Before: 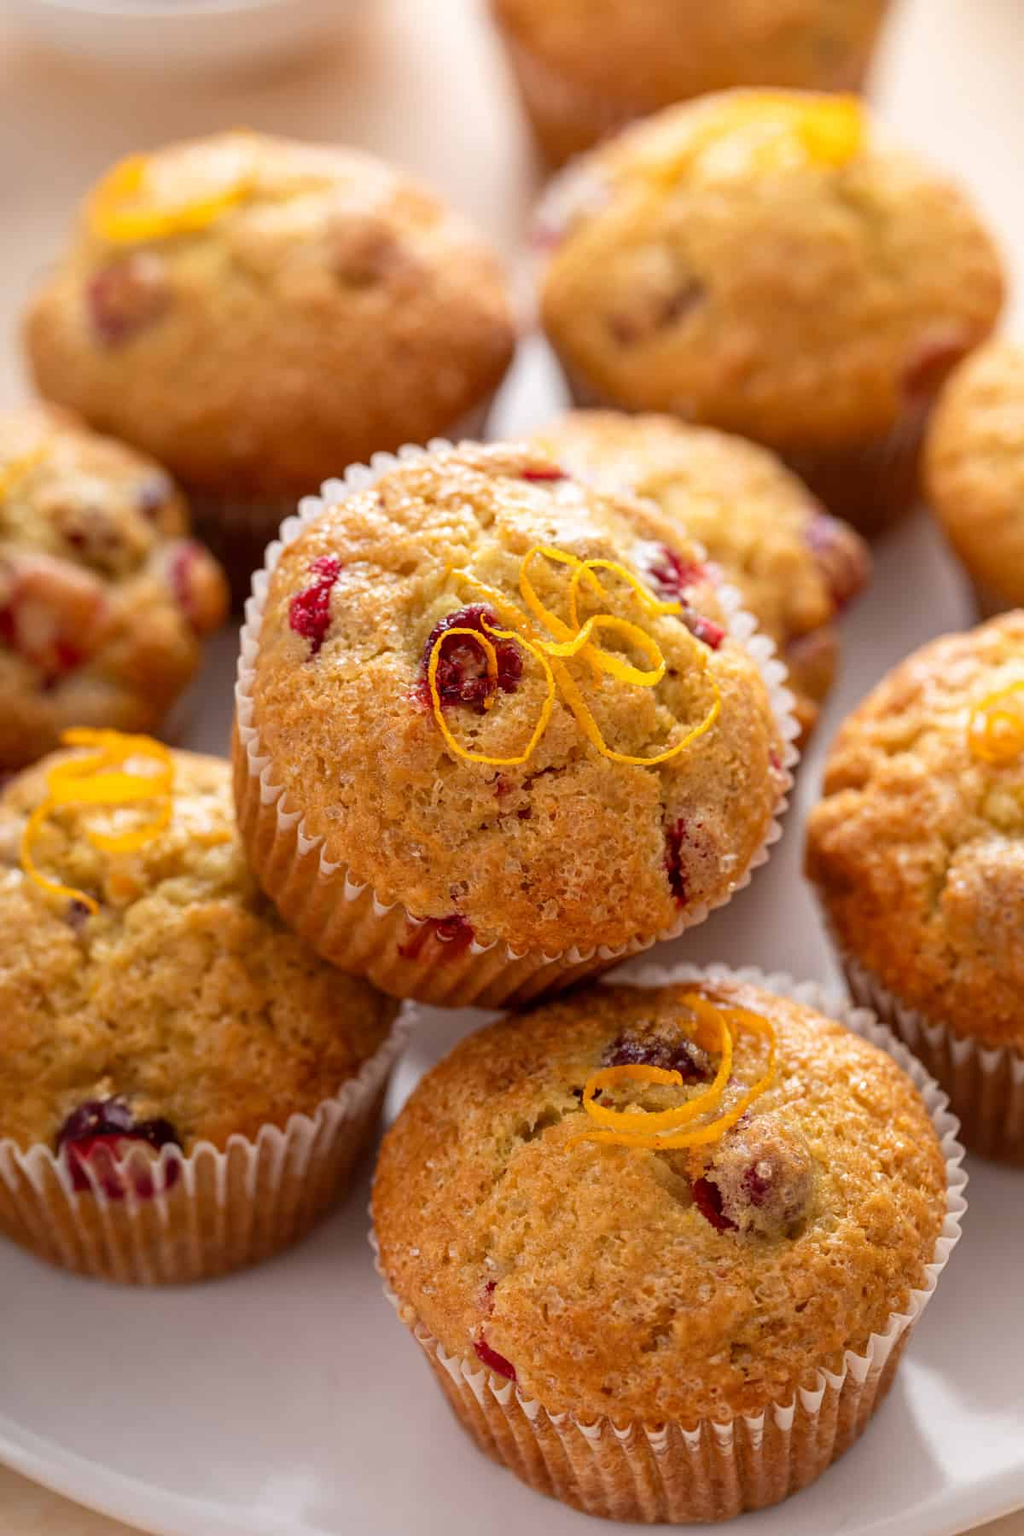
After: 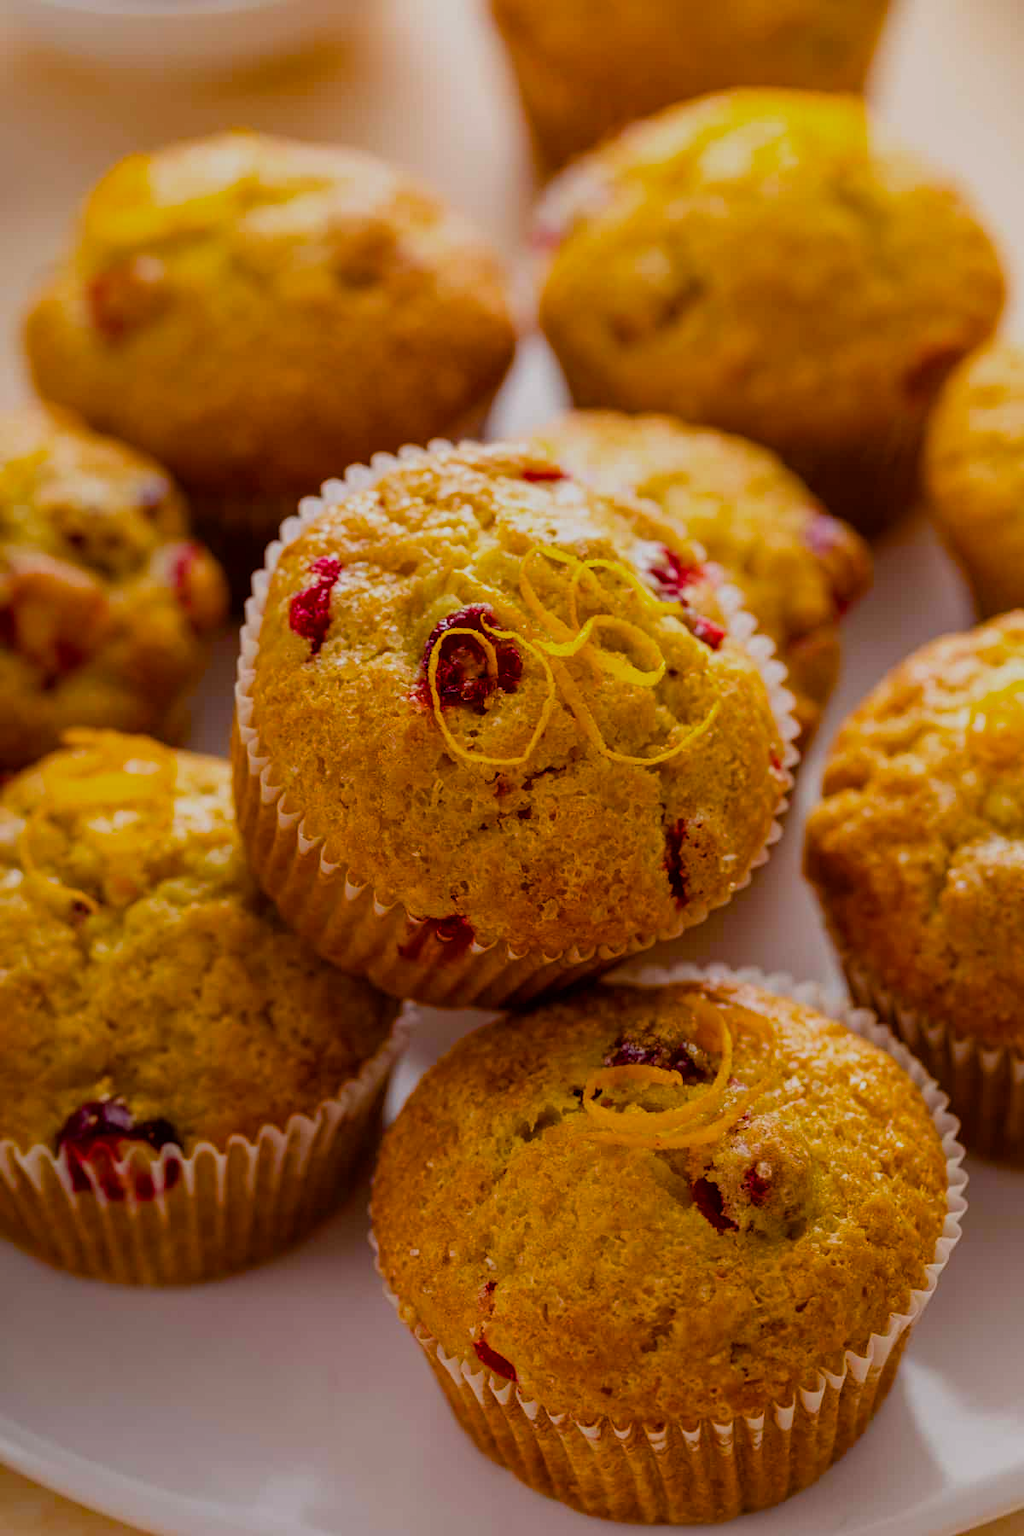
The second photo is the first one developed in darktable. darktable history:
exposure: black level correction 0, exposure -0.685 EV, compensate highlight preservation false
color balance rgb: linear chroma grading › global chroma 1.102%, linear chroma grading › mid-tones -0.957%, perceptual saturation grading › global saturation 20%, perceptual saturation grading › highlights -14.186%, perceptual saturation grading › shadows 49.561%, global vibrance 39.946%
